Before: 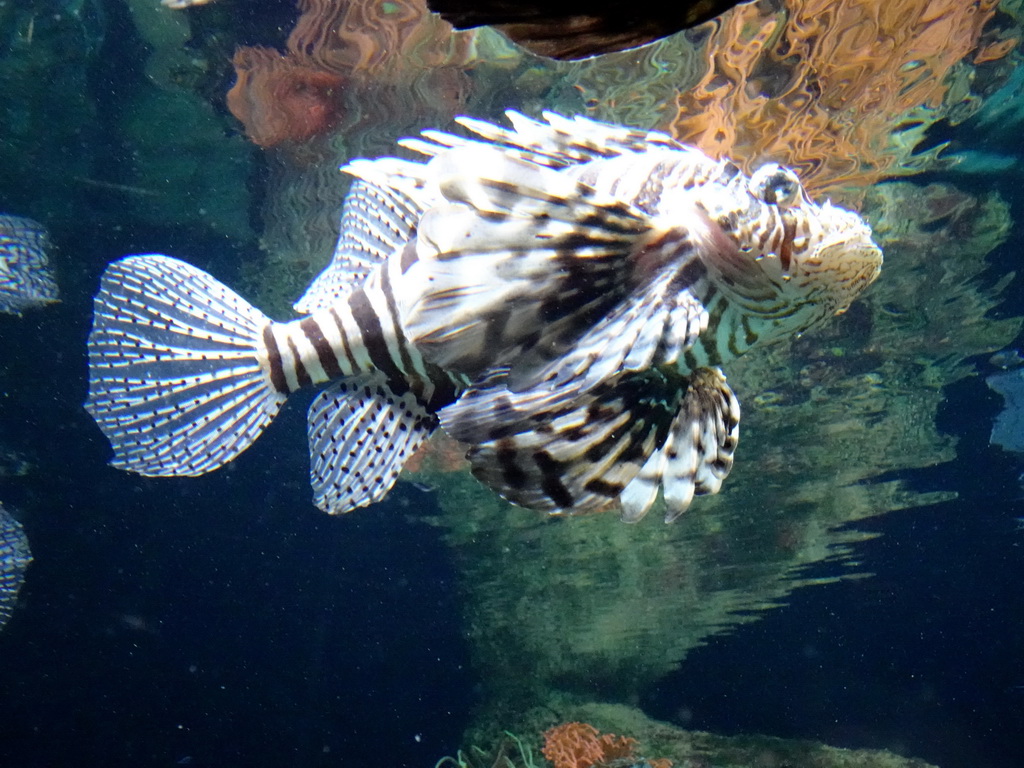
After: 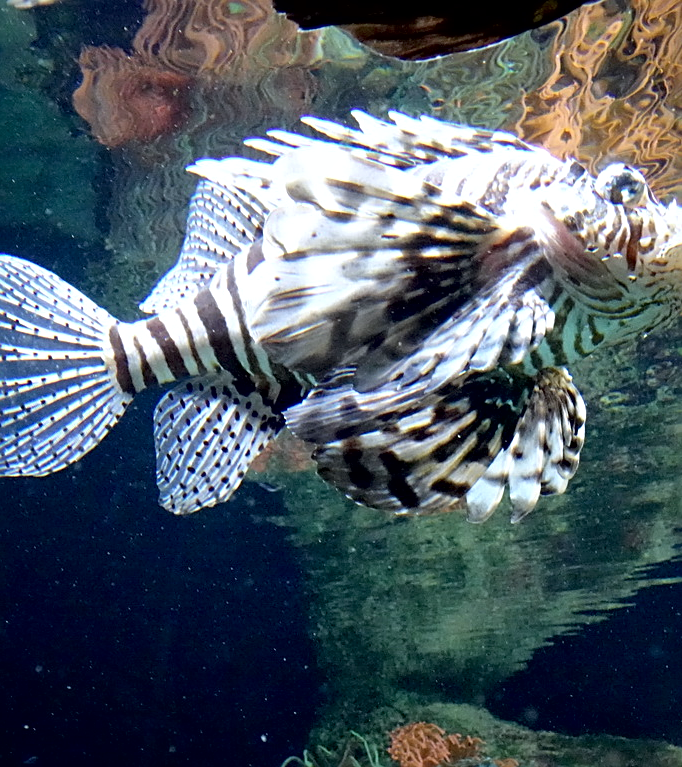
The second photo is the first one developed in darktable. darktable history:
sharpen: on, module defaults
exposure: black level correction 0.004, exposure 0.014 EV, compensate highlight preservation false
local contrast: mode bilateral grid, contrast 30, coarseness 25, midtone range 0.2
crop and rotate: left 15.055%, right 18.278%
white balance: red 0.976, blue 1.04
